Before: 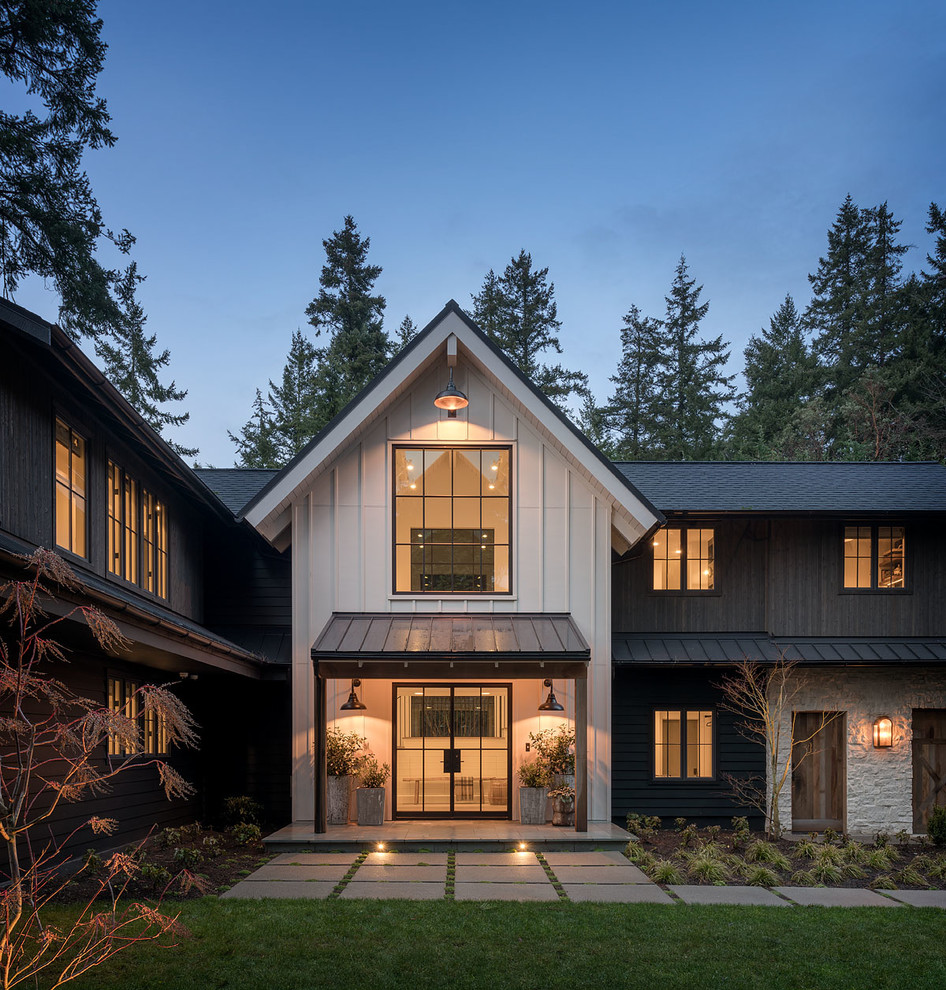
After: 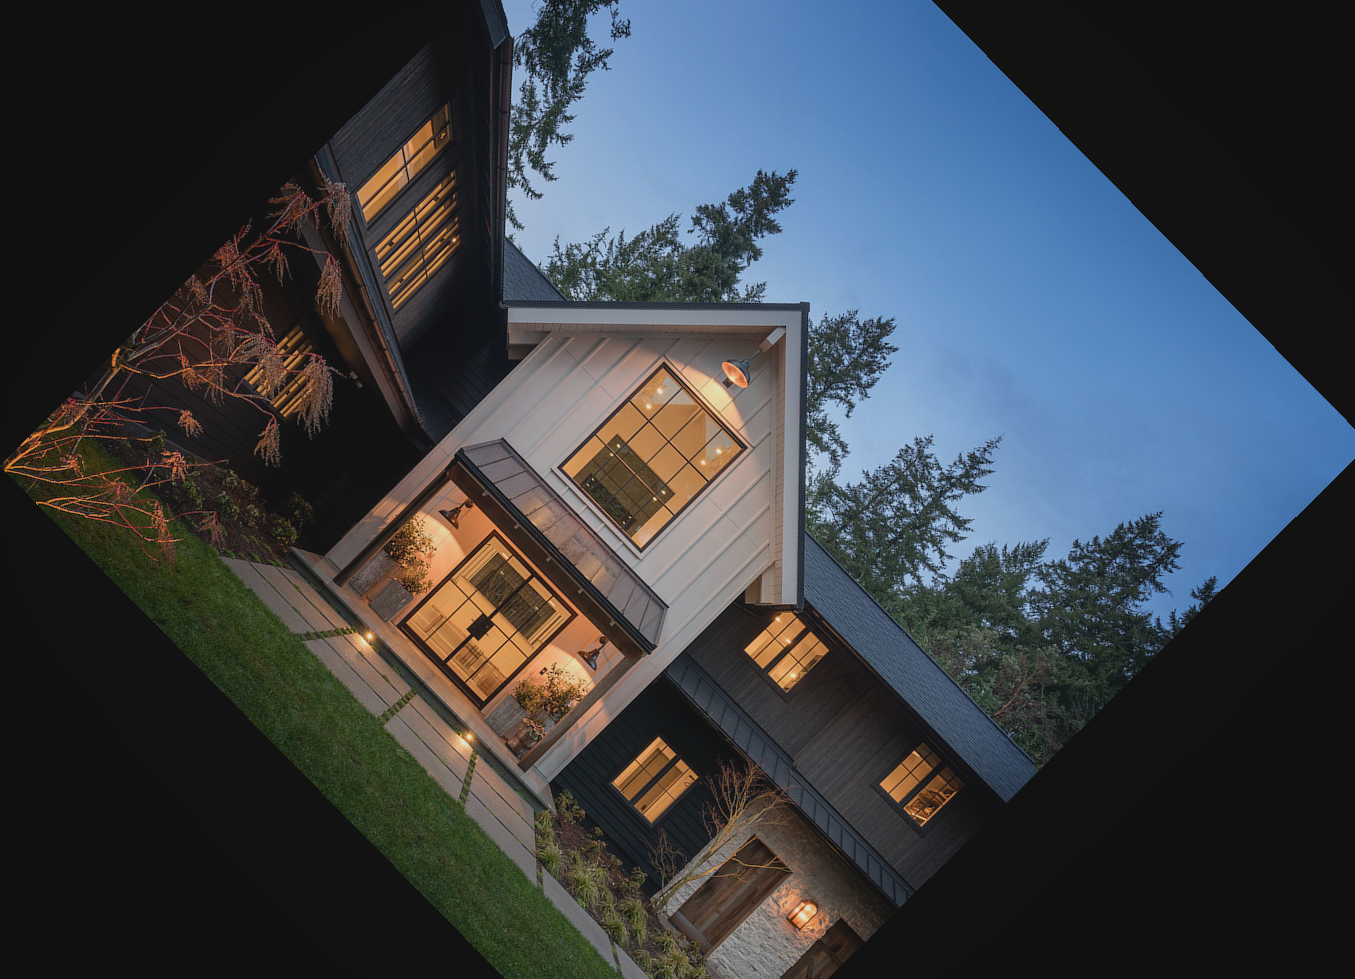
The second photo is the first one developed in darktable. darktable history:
crop and rotate: angle -45.39°, top 16.775%, right 1.008%, bottom 11.653%
shadows and highlights: shadows -20.3, white point adjustment -1.9, highlights -35.09
contrast brightness saturation: contrast -0.119
